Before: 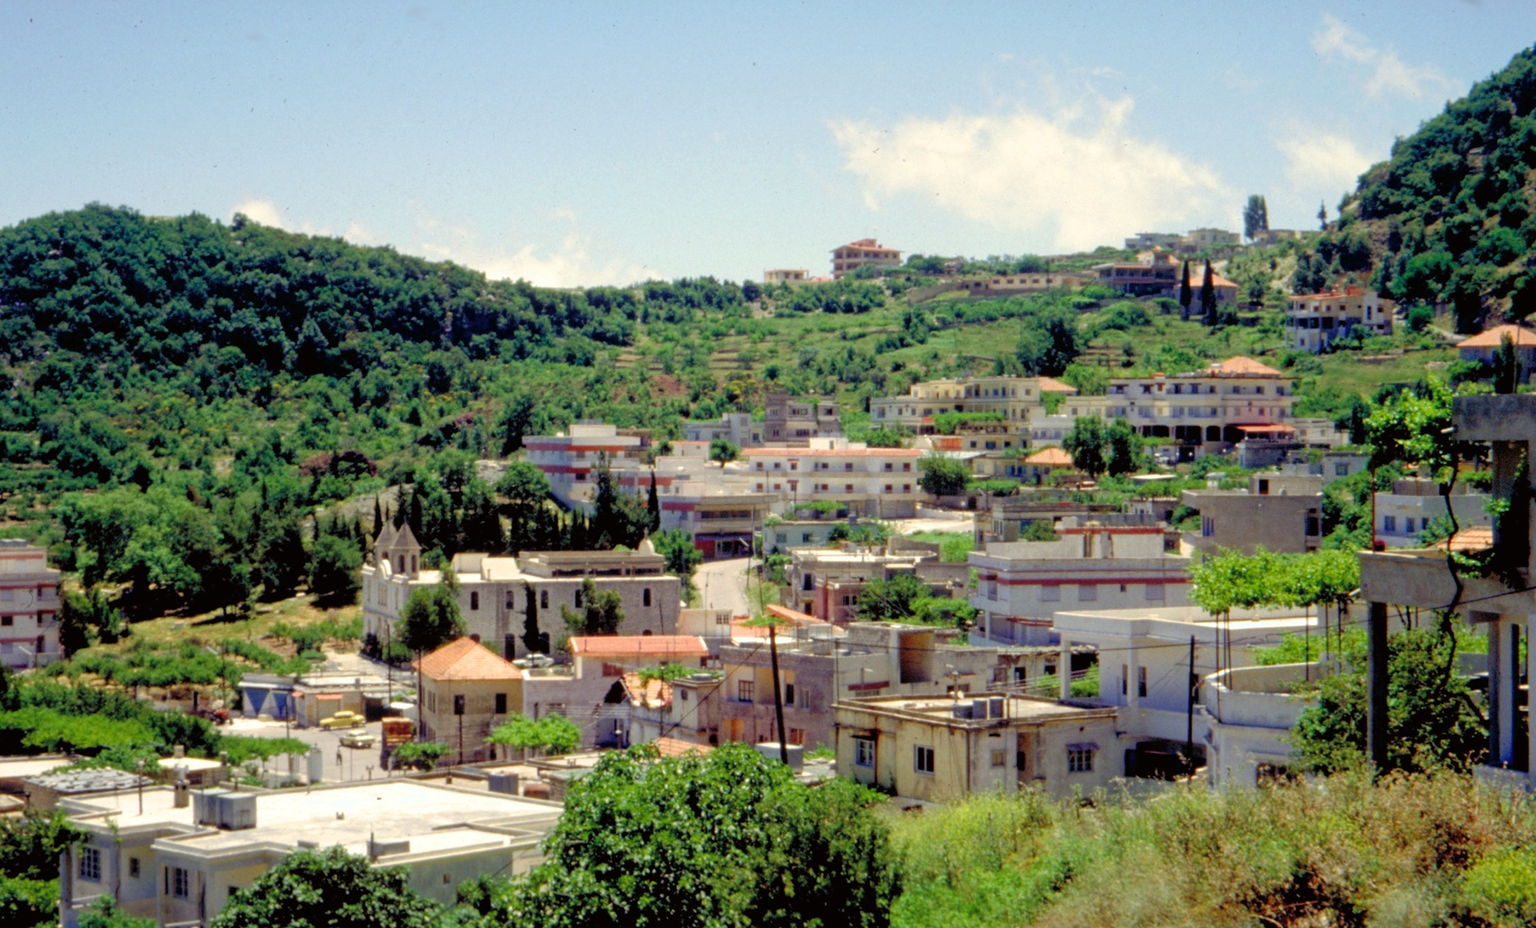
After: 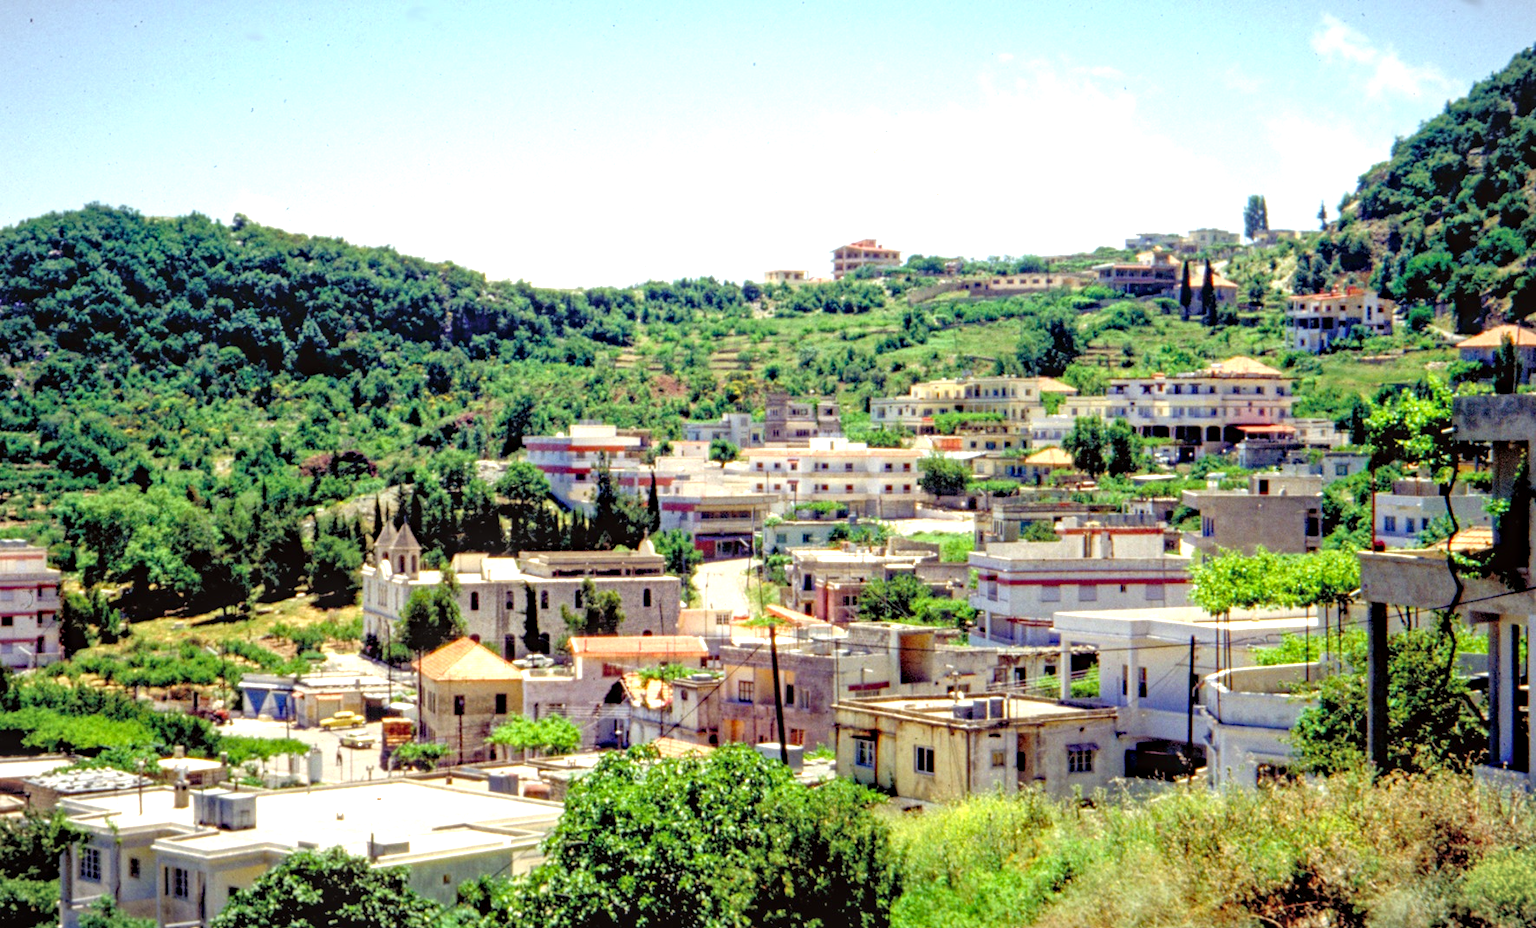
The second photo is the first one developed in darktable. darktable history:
vignetting: fall-off start 100%, brightness -0.282, width/height ratio 1.31
haze removal: compatibility mode true, adaptive false
local contrast: on, module defaults
exposure: black level correction 0, exposure 0.9 EV, compensate highlight preservation false
